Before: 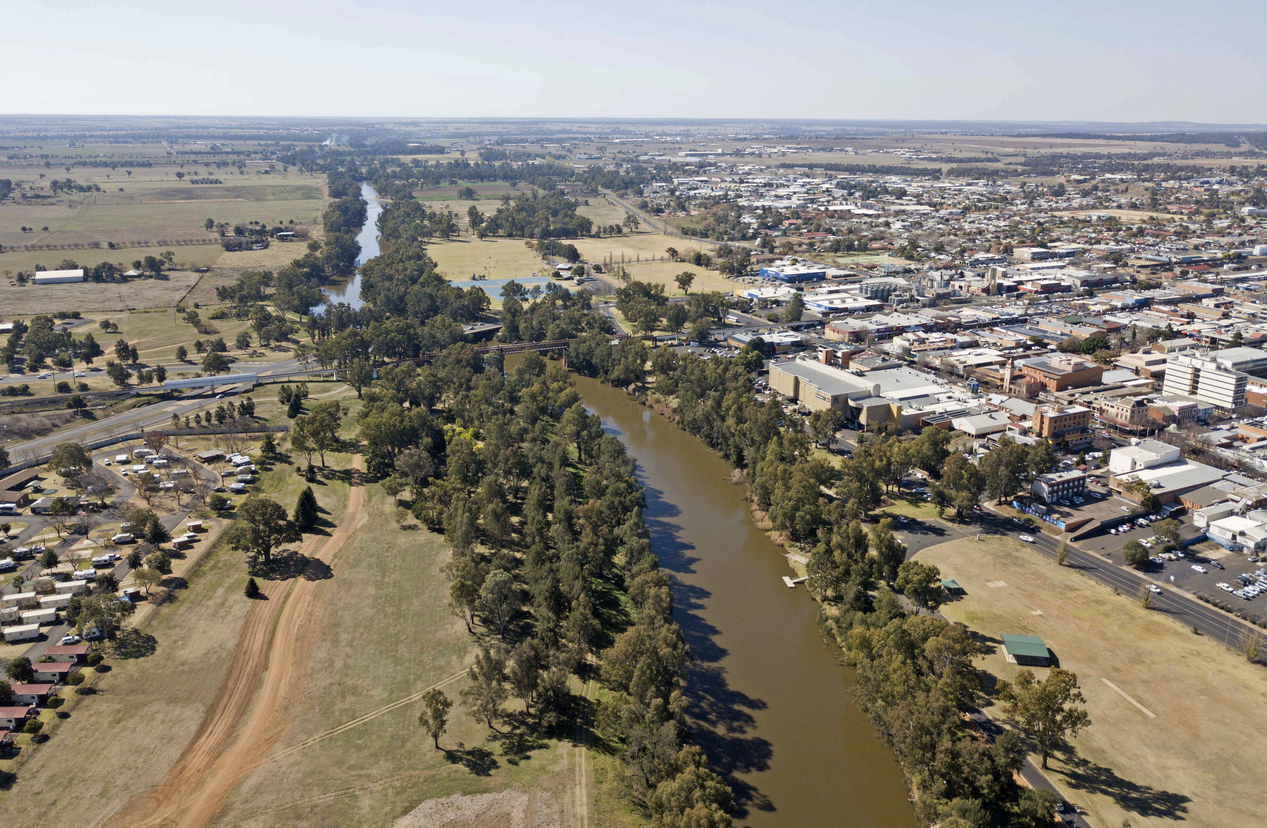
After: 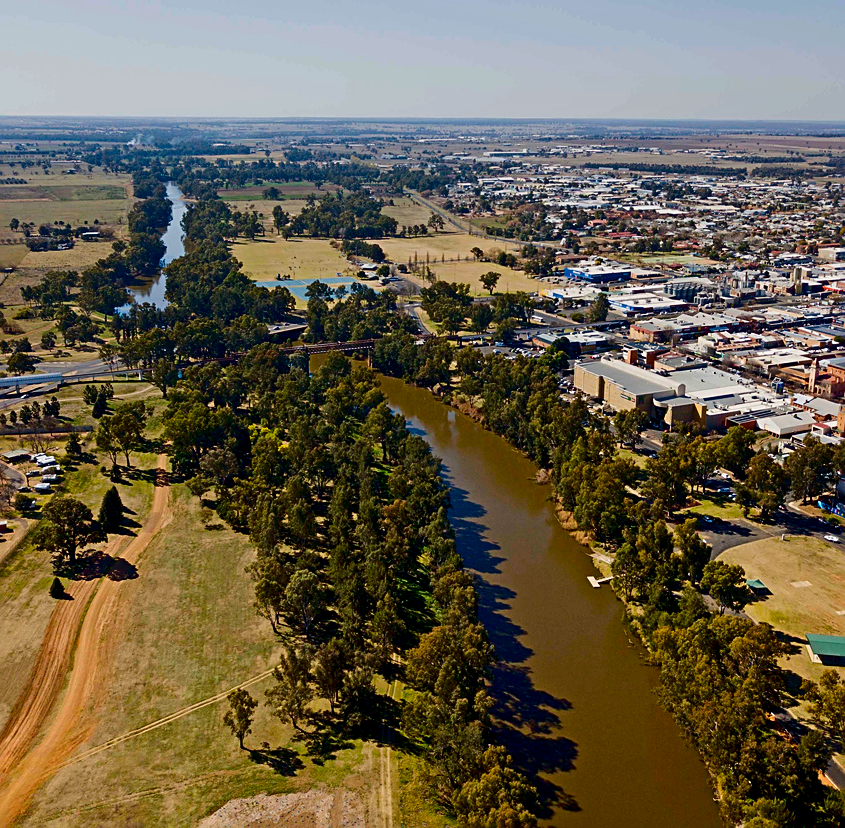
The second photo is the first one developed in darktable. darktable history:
crop and rotate: left 15.446%, right 17.836%
sharpen: on, module defaults
contrast brightness saturation: contrast 0.19, brightness -0.24, saturation 0.11
graduated density: on, module defaults
color balance rgb: perceptual saturation grading › global saturation 25%, perceptual brilliance grading › mid-tones 10%, perceptual brilliance grading › shadows 15%, global vibrance 20%
exposure: black level correction 0.002, compensate highlight preservation false
